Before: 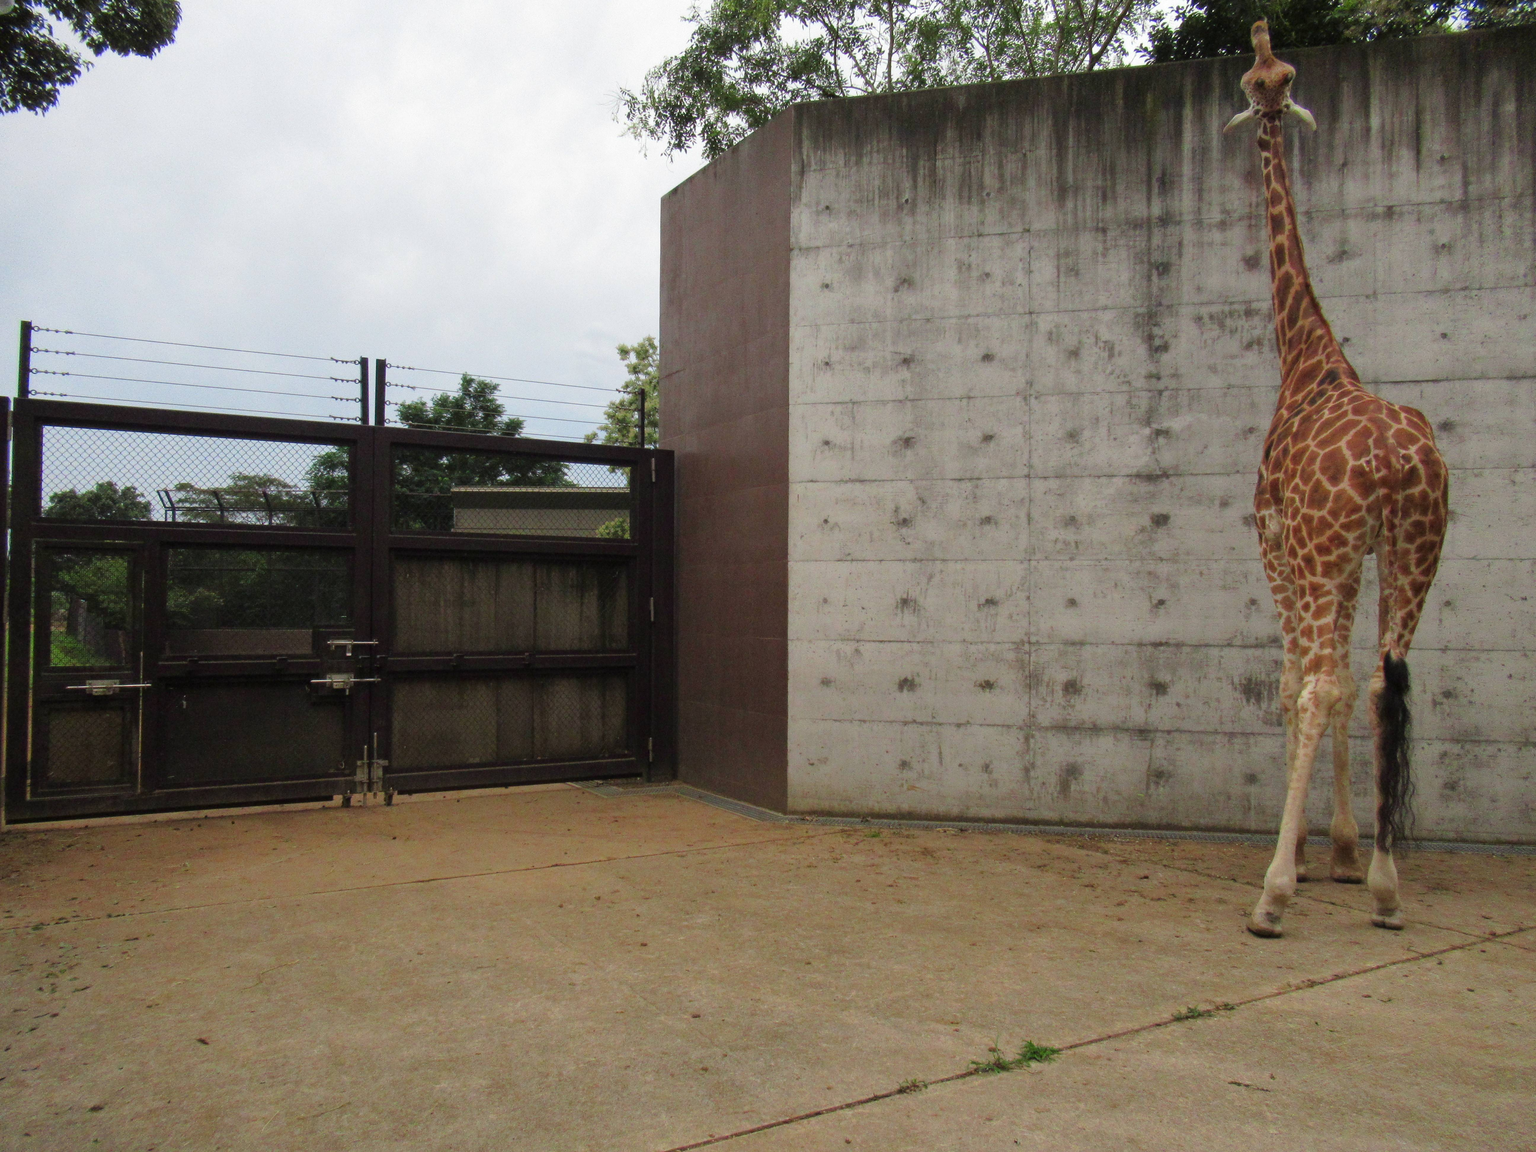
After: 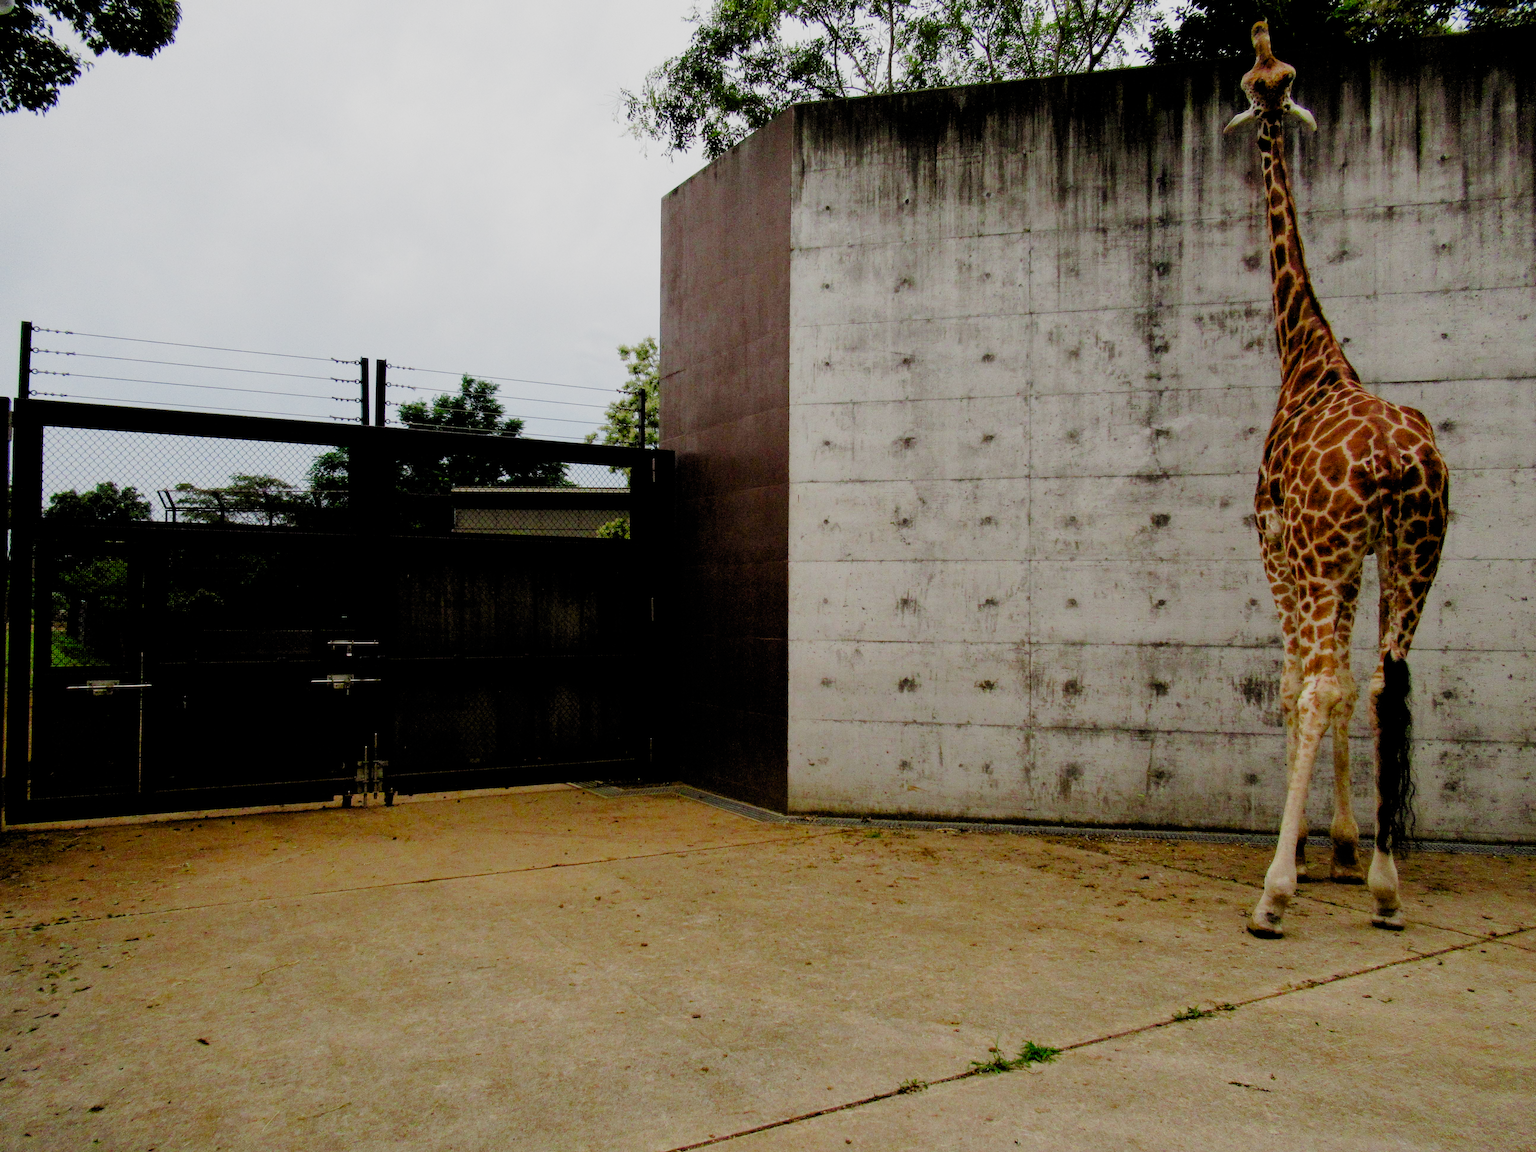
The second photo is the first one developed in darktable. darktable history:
filmic rgb: black relative exposure -2.85 EV, white relative exposure 4.56 EV, hardness 1.77, contrast 1.25, preserve chrominance no, color science v5 (2021)
tone curve: curves: ch0 [(0, 0) (0.08, 0.069) (0.4, 0.391) (0.6, 0.609) (0.92, 0.93) (1, 1)], color space Lab, independent channels, preserve colors none
